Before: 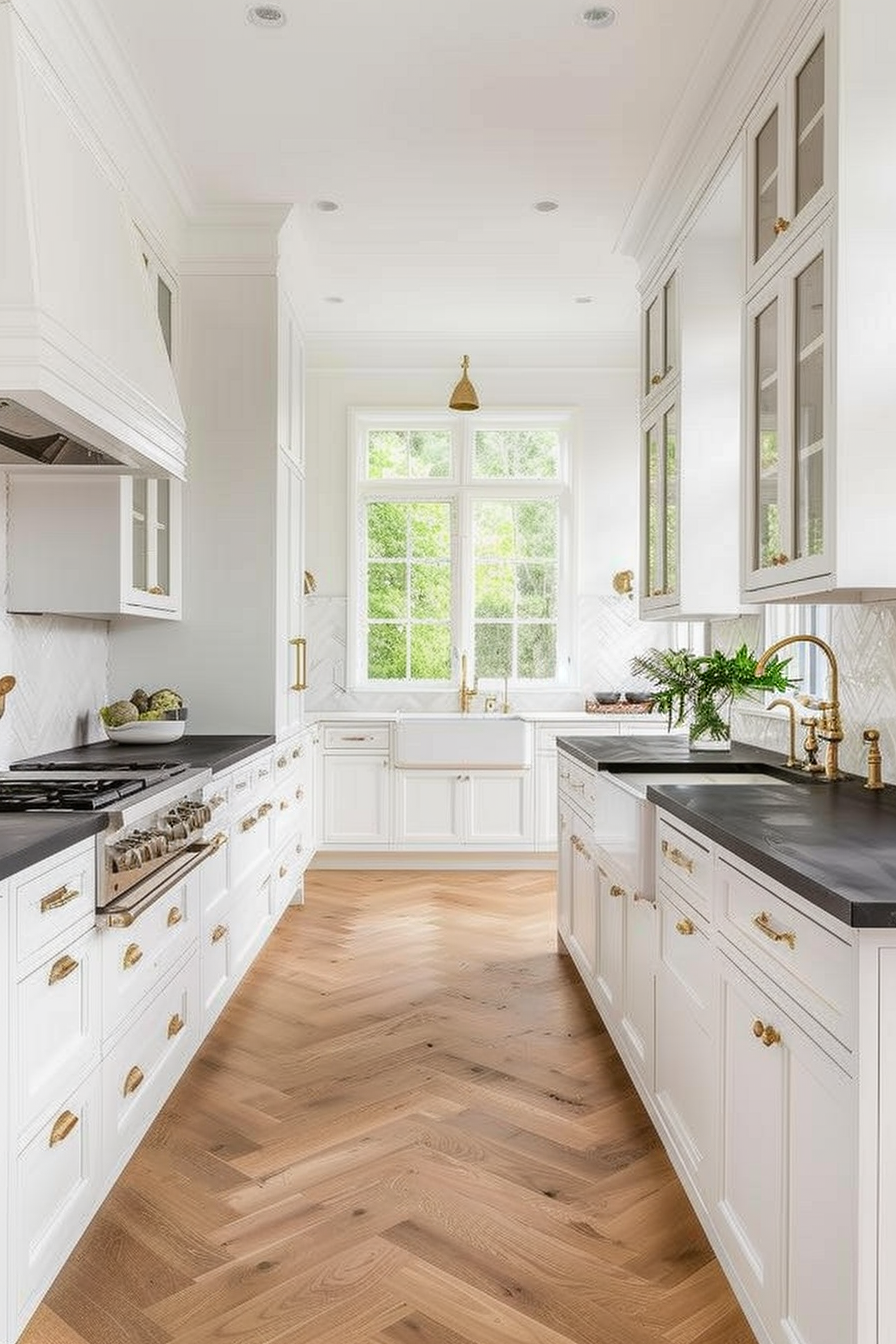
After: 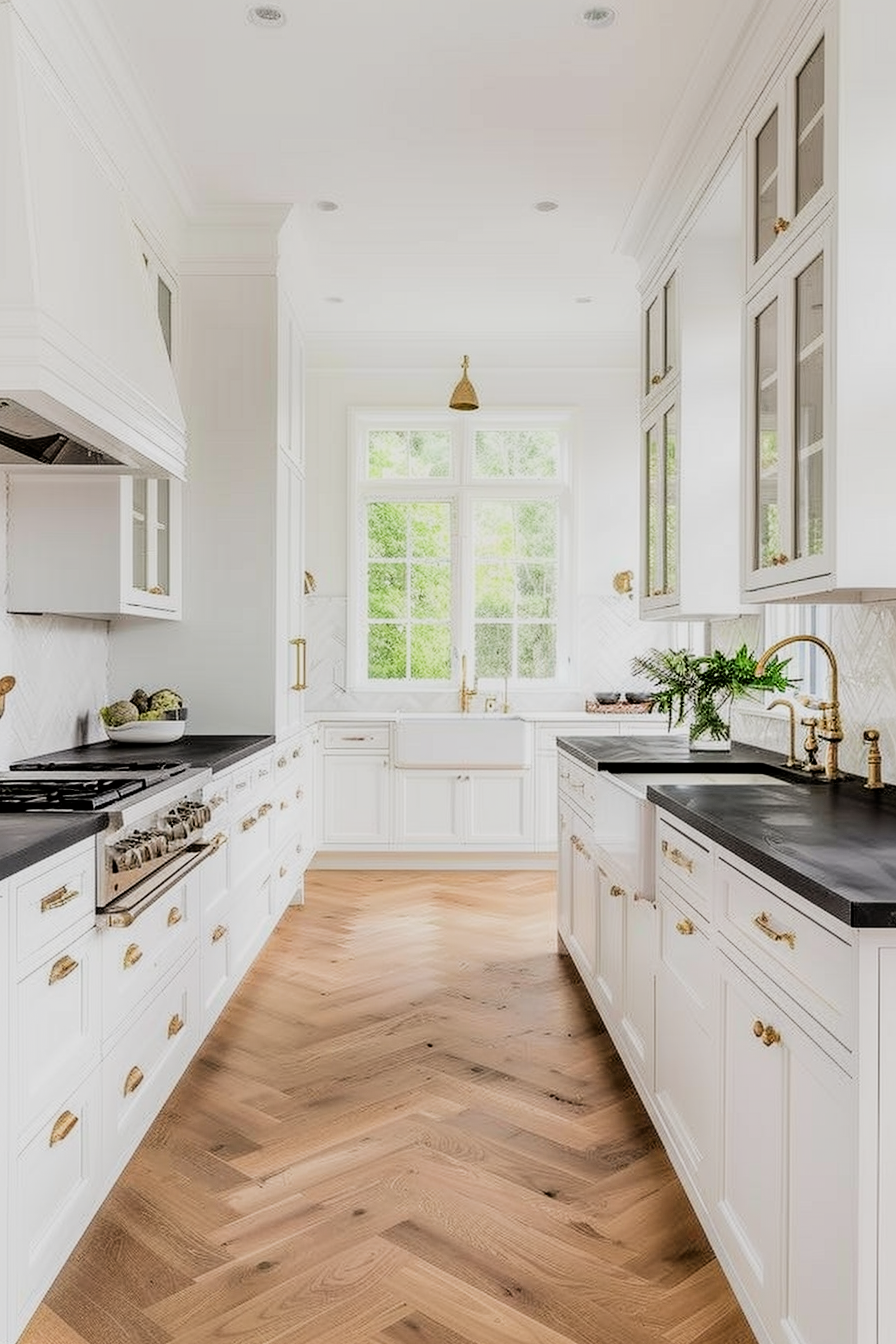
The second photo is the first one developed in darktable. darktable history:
filmic rgb: black relative exposure -5.1 EV, white relative exposure 3.98 EV, hardness 2.88, contrast 1.297, highlights saturation mix -29.52%
